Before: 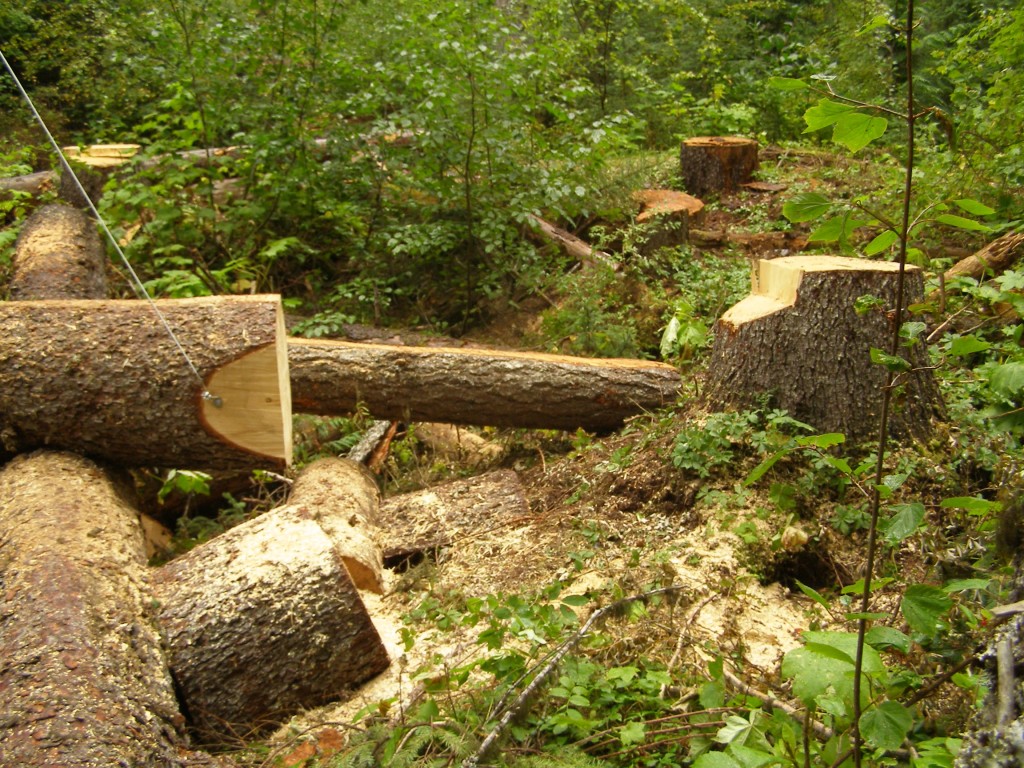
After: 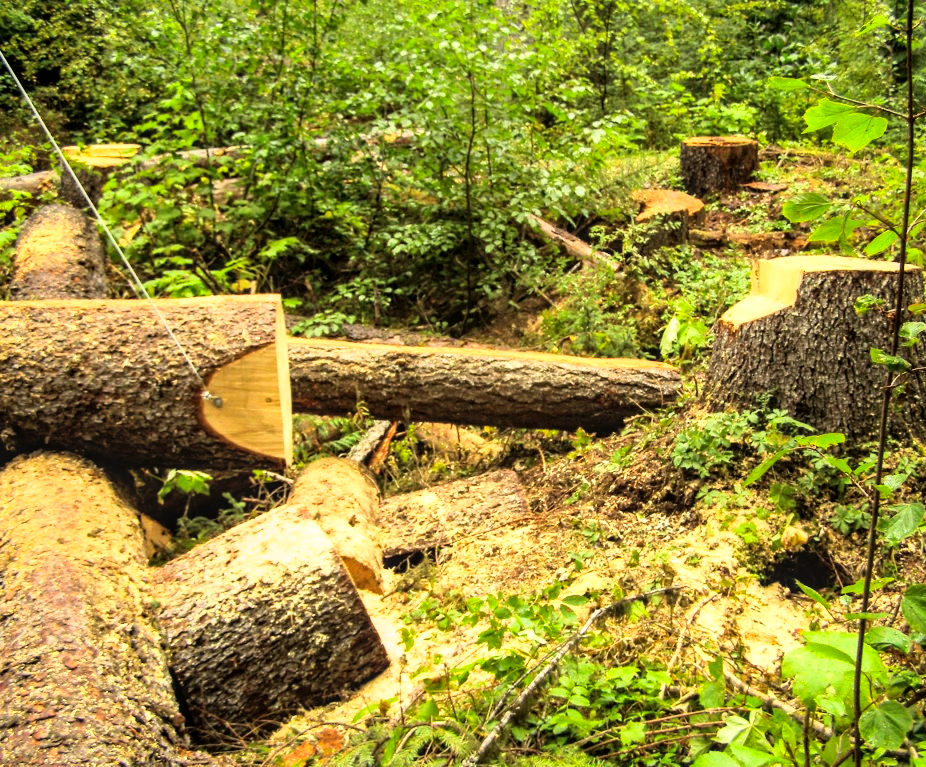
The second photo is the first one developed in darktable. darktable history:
rgb curve: curves: ch0 [(0, 0) (0.21, 0.15) (0.24, 0.21) (0.5, 0.75) (0.75, 0.96) (0.89, 0.99) (1, 1)]; ch1 [(0, 0.02) (0.21, 0.13) (0.25, 0.2) (0.5, 0.67) (0.75, 0.9) (0.89, 0.97) (1, 1)]; ch2 [(0, 0.02) (0.21, 0.13) (0.25, 0.2) (0.5, 0.67) (0.75, 0.9) (0.89, 0.97) (1, 1)], compensate middle gray true
crop: right 9.509%, bottom 0.031%
shadows and highlights: on, module defaults
local contrast: on, module defaults
